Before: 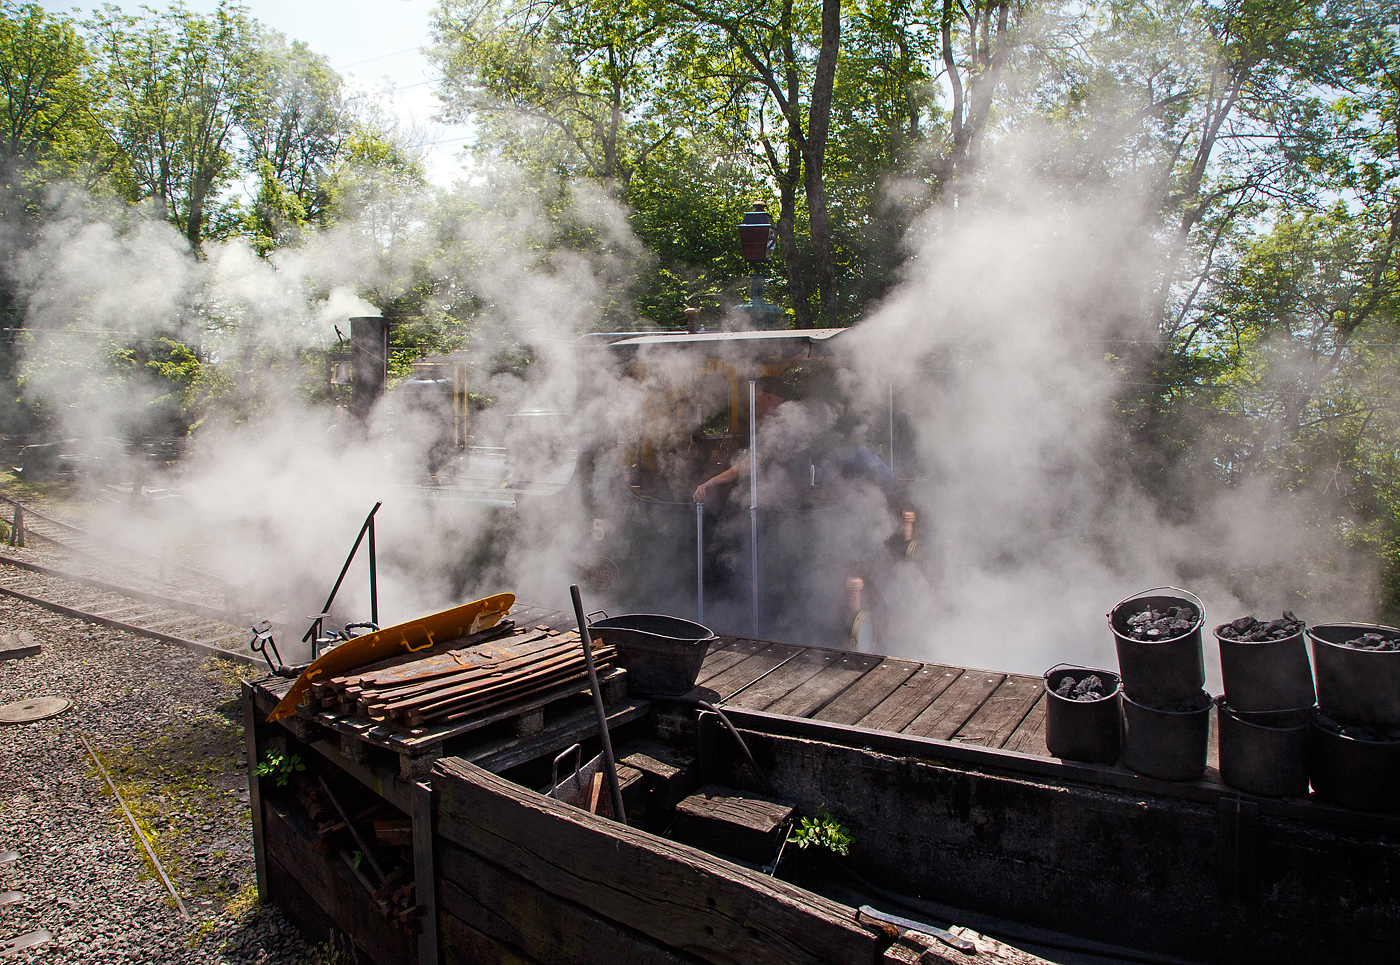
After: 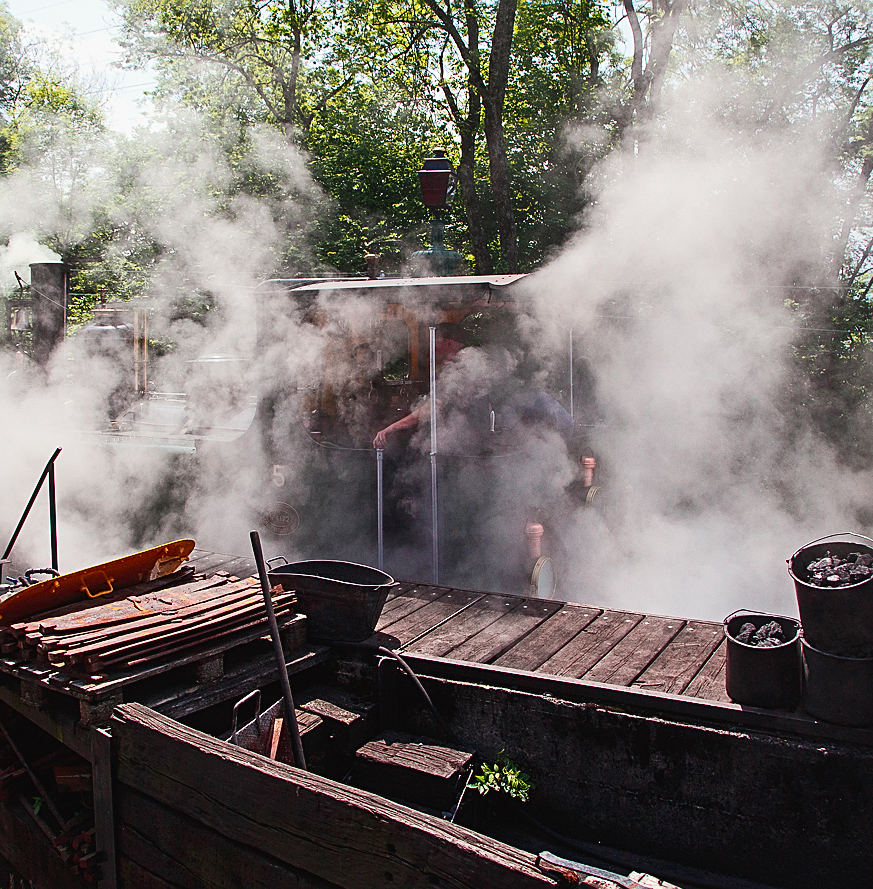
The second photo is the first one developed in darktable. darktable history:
crop and rotate: left 22.918%, top 5.629%, right 14.711%, bottom 2.247%
sharpen: on, module defaults
tone curve: curves: ch0 [(0, 0.023) (0.217, 0.19) (0.754, 0.801) (1, 0.977)]; ch1 [(0, 0) (0.392, 0.398) (0.5, 0.5) (0.521, 0.529) (0.56, 0.592) (1, 1)]; ch2 [(0, 0) (0.5, 0.5) (0.579, 0.561) (0.65, 0.657) (1, 1)], color space Lab, independent channels, preserve colors none
tone equalizer: on, module defaults
